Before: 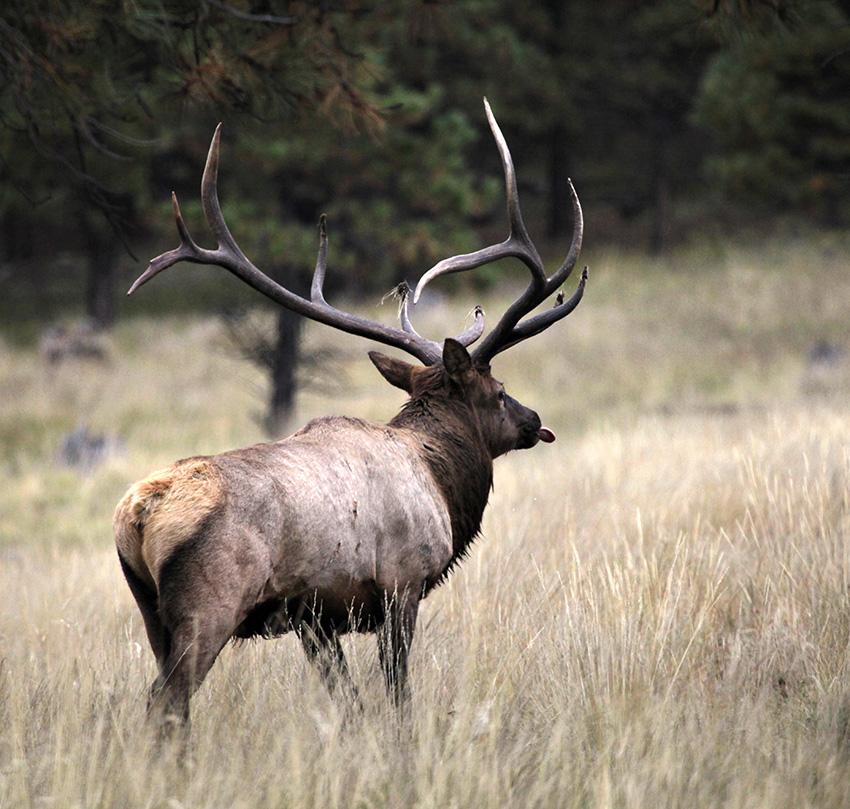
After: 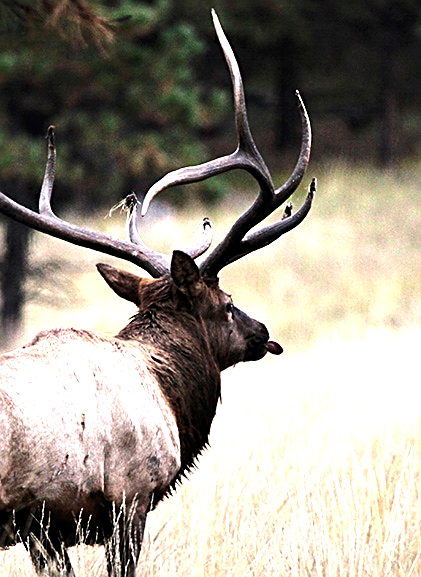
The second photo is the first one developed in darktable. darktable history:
crop: left 32.075%, top 10.976%, right 18.355%, bottom 17.596%
tone equalizer: -8 EV -0.75 EV, -7 EV -0.7 EV, -6 EV -0.6 EV, -5 EV -0.4 EV, -3 EV 0.4 EV, -2 EV 0.6 EV, -1 EV 0.7 EV, +0 EV 0.75 EV, edges refinement/feathering 500, mask exposure compensation -1.57 EV, preserve details no
sharpen: on, module defaults
exposure: exposure 0.367 EV, compensate highlight preservation false
